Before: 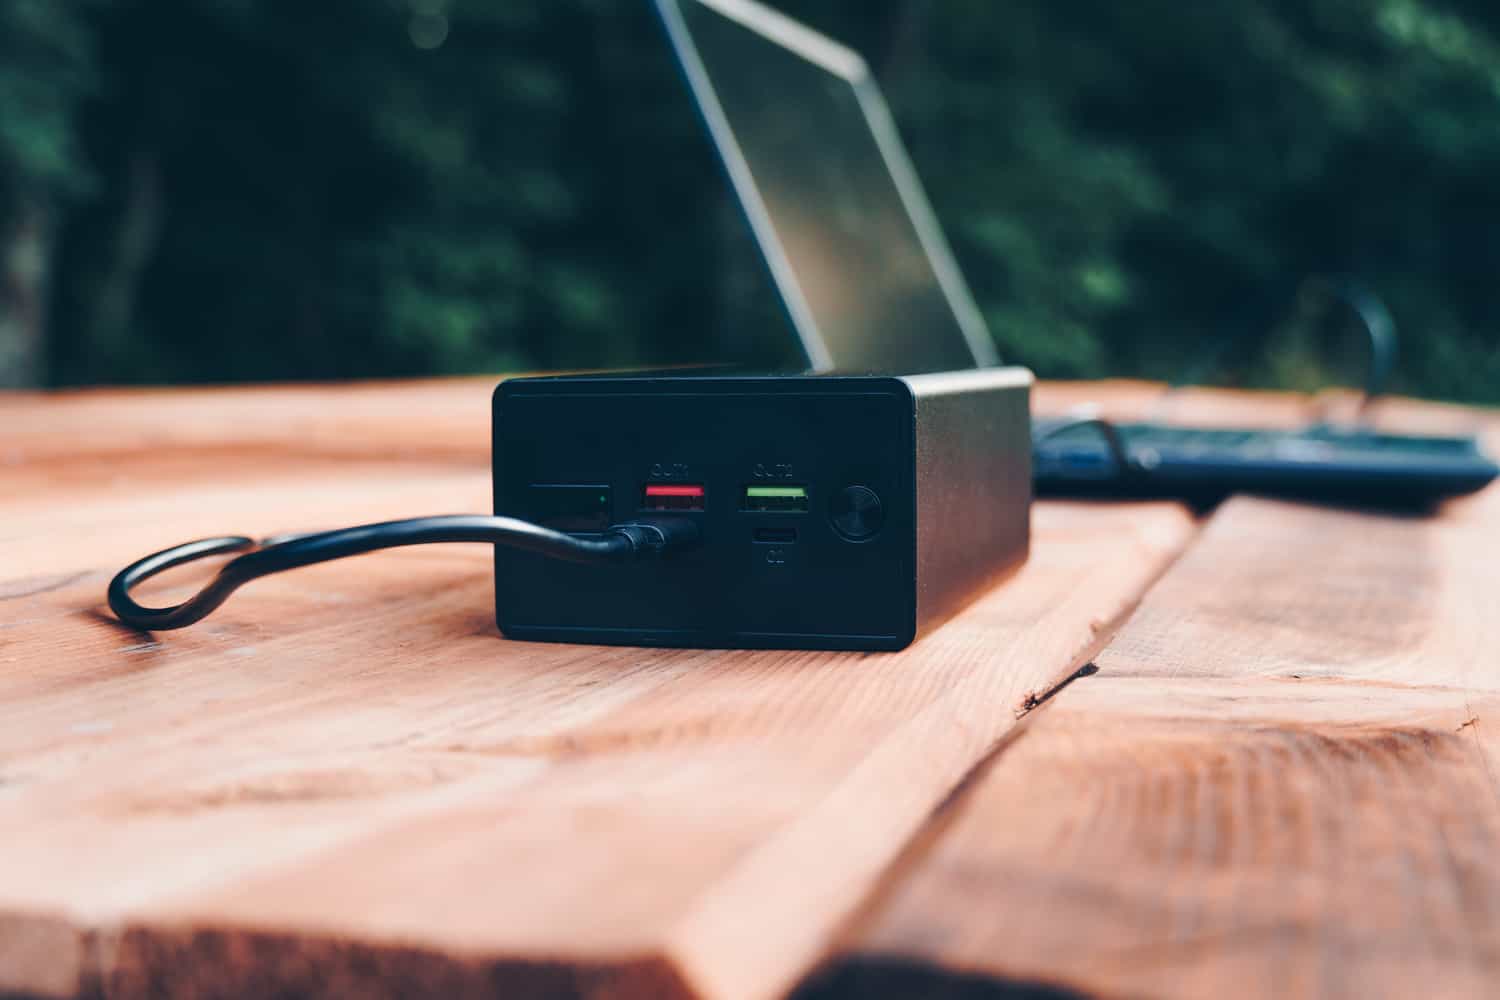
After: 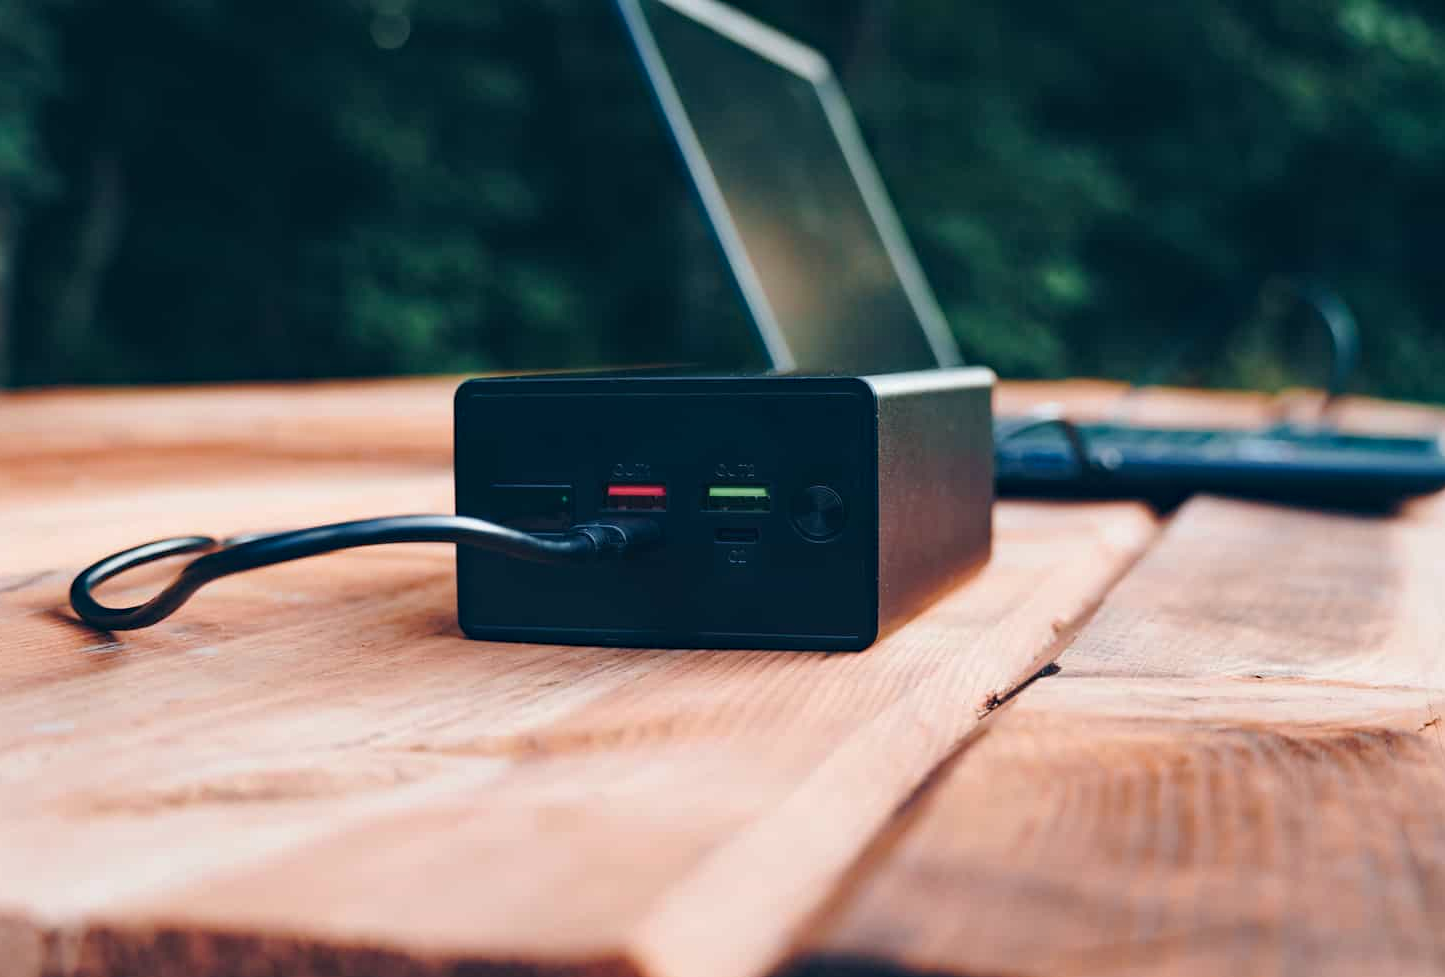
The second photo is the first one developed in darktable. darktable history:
haze removal: compatibility mode true, adaptive false
crop and rotate: left 2.536%, right 1.107%, bottom 2.246%
white balance: red 0.986, blue 1.01
